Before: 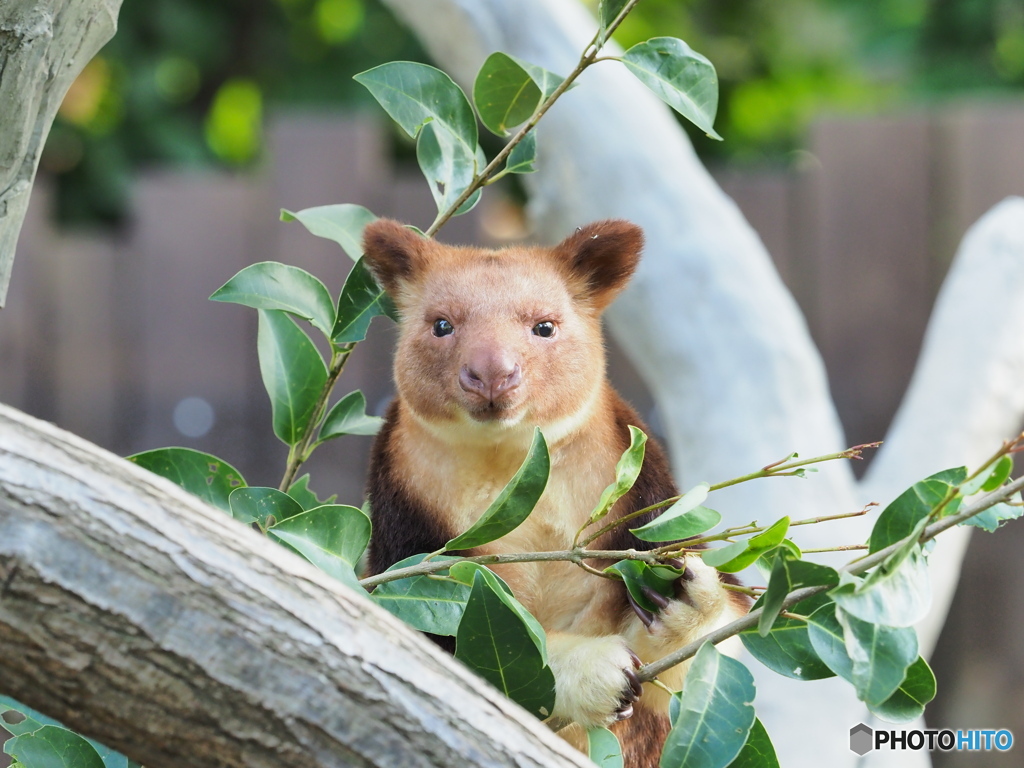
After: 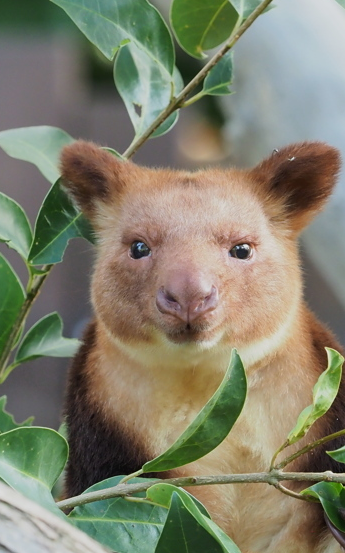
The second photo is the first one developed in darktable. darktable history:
exposure: exposure -0.299 EV, compensate highlight preservation false
crop and rotate: left 29.593%, top 10.245%, right 36.683%, bottom 17.667%
